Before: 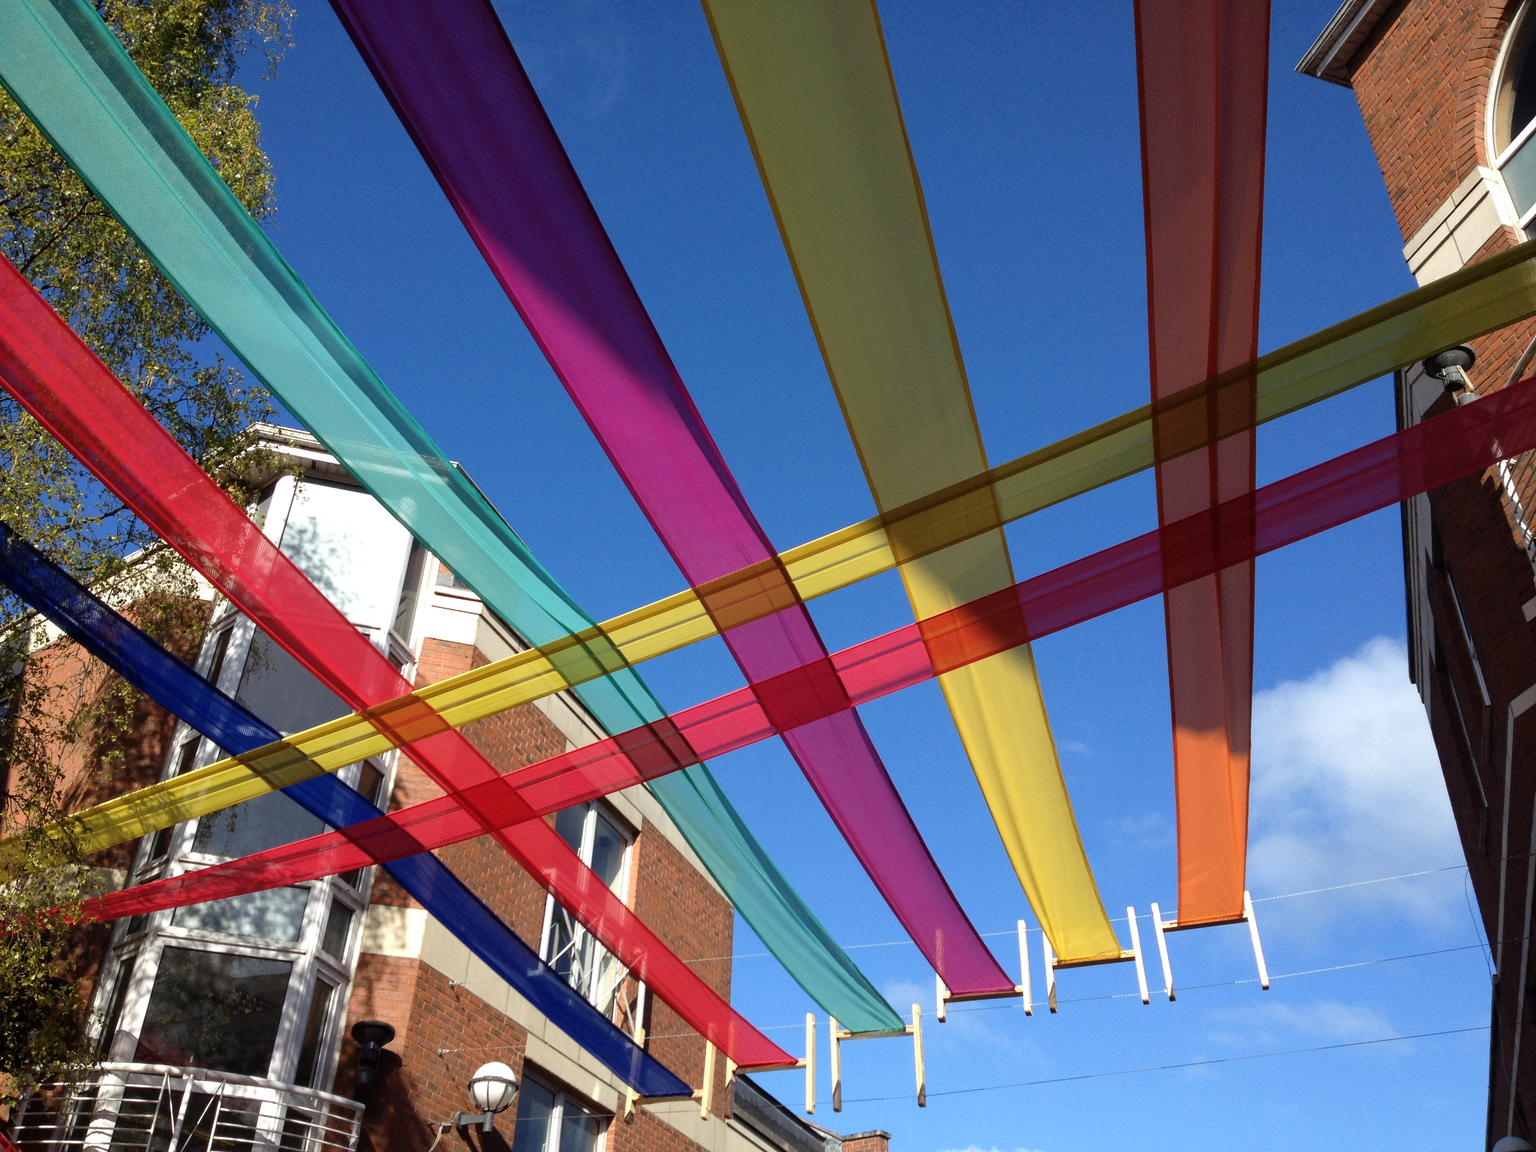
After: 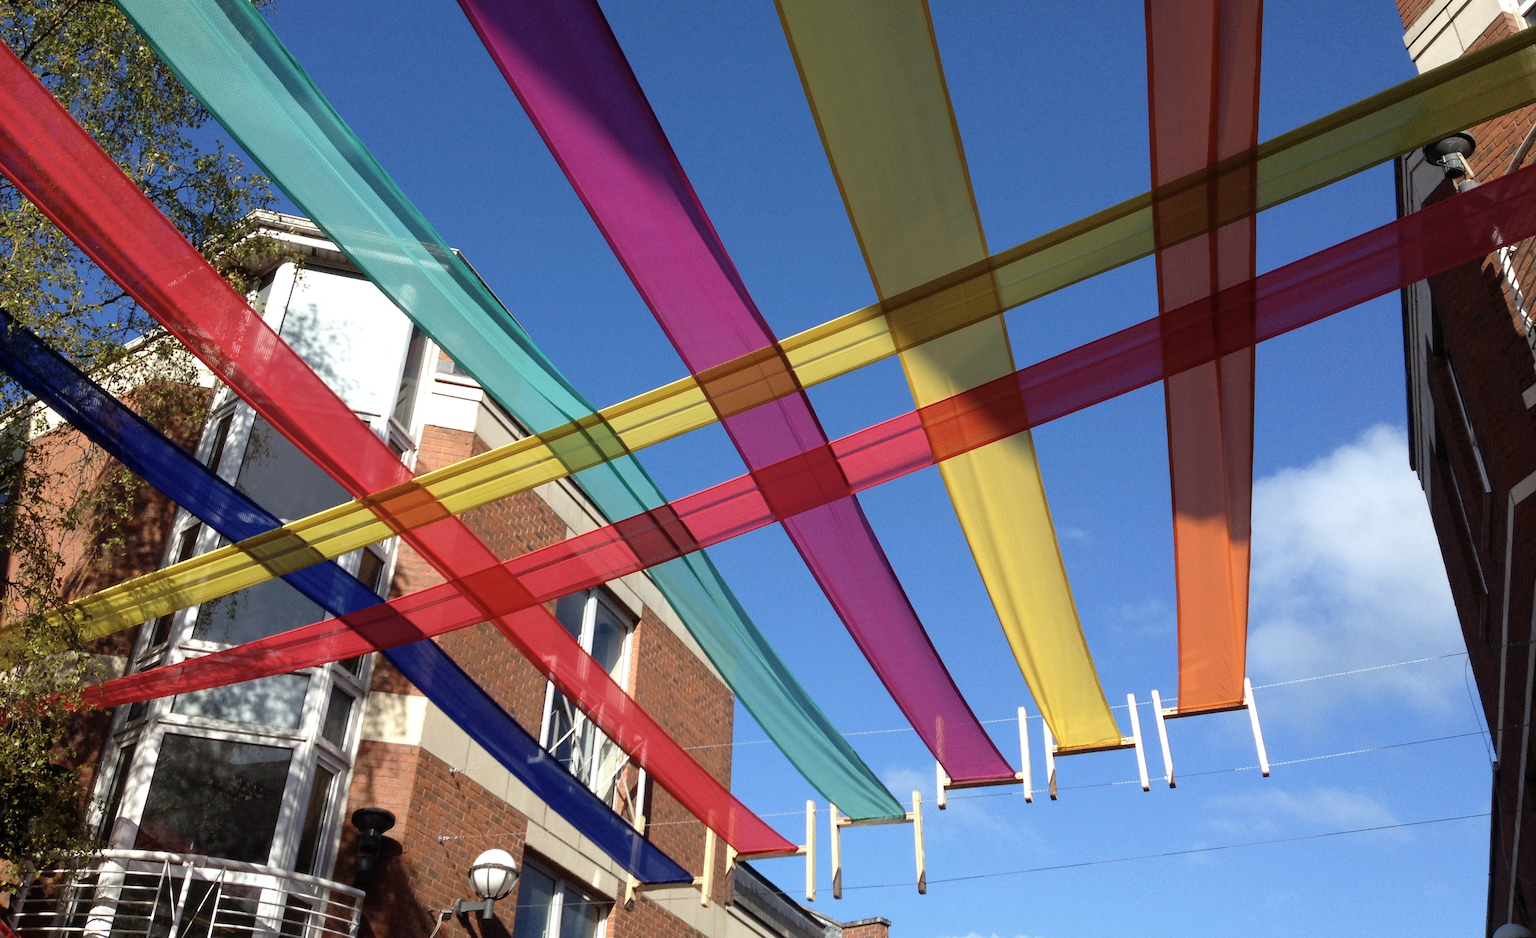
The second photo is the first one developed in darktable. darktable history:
contrast brightness saturation: saturation -0.1
crop and rotate: top 18.507%
